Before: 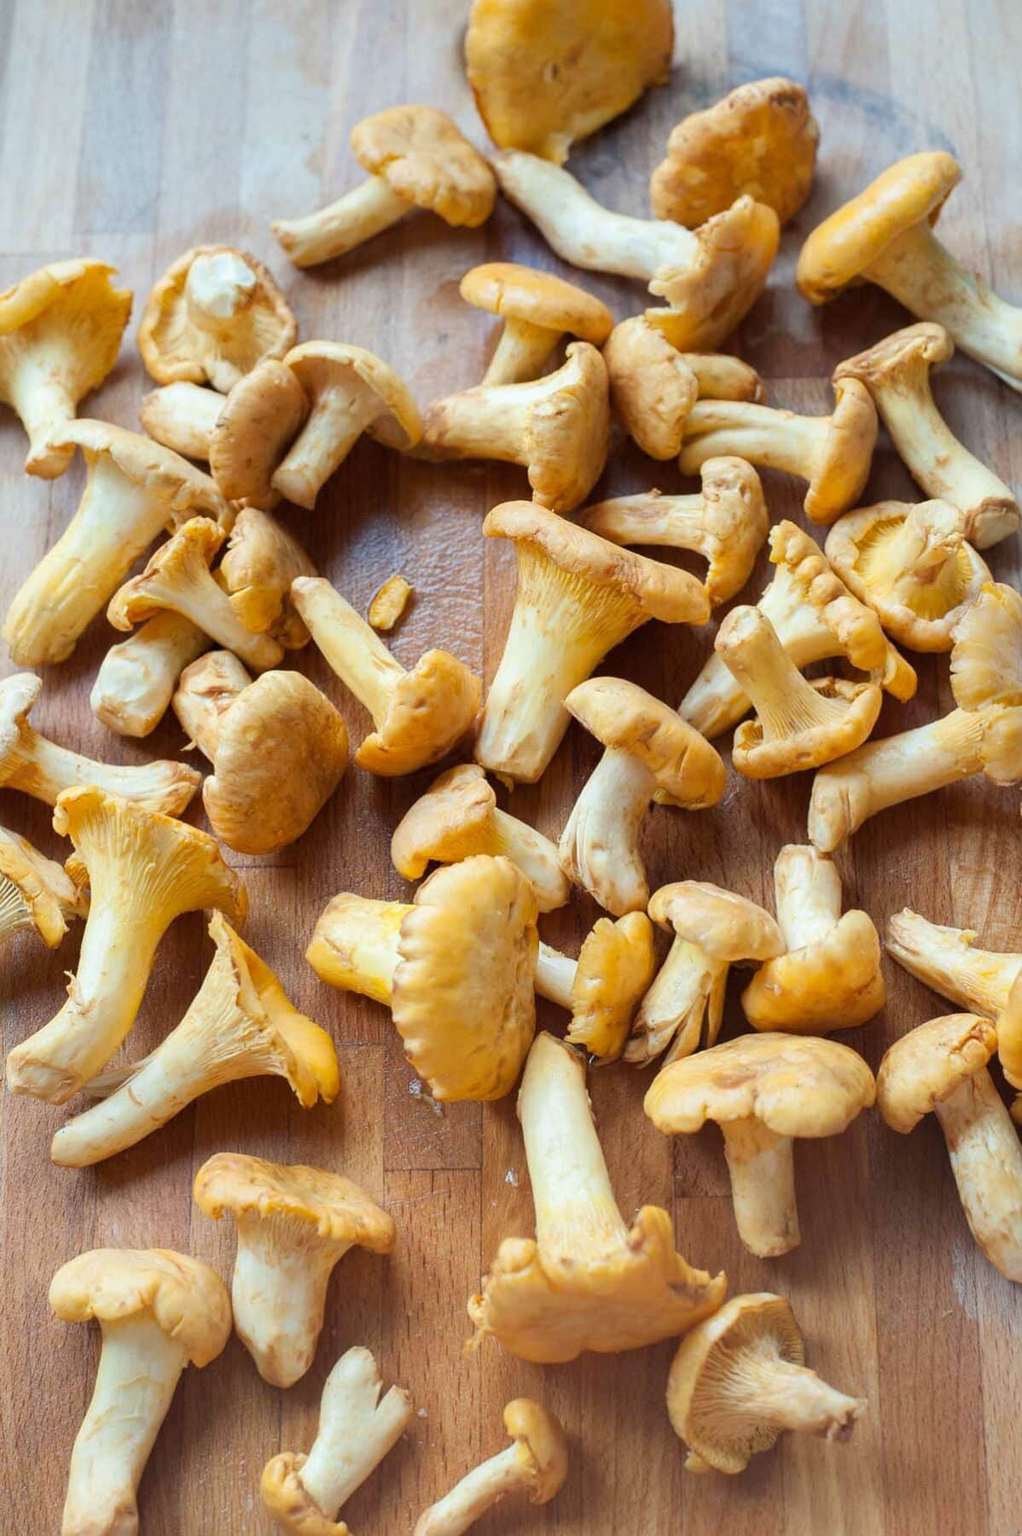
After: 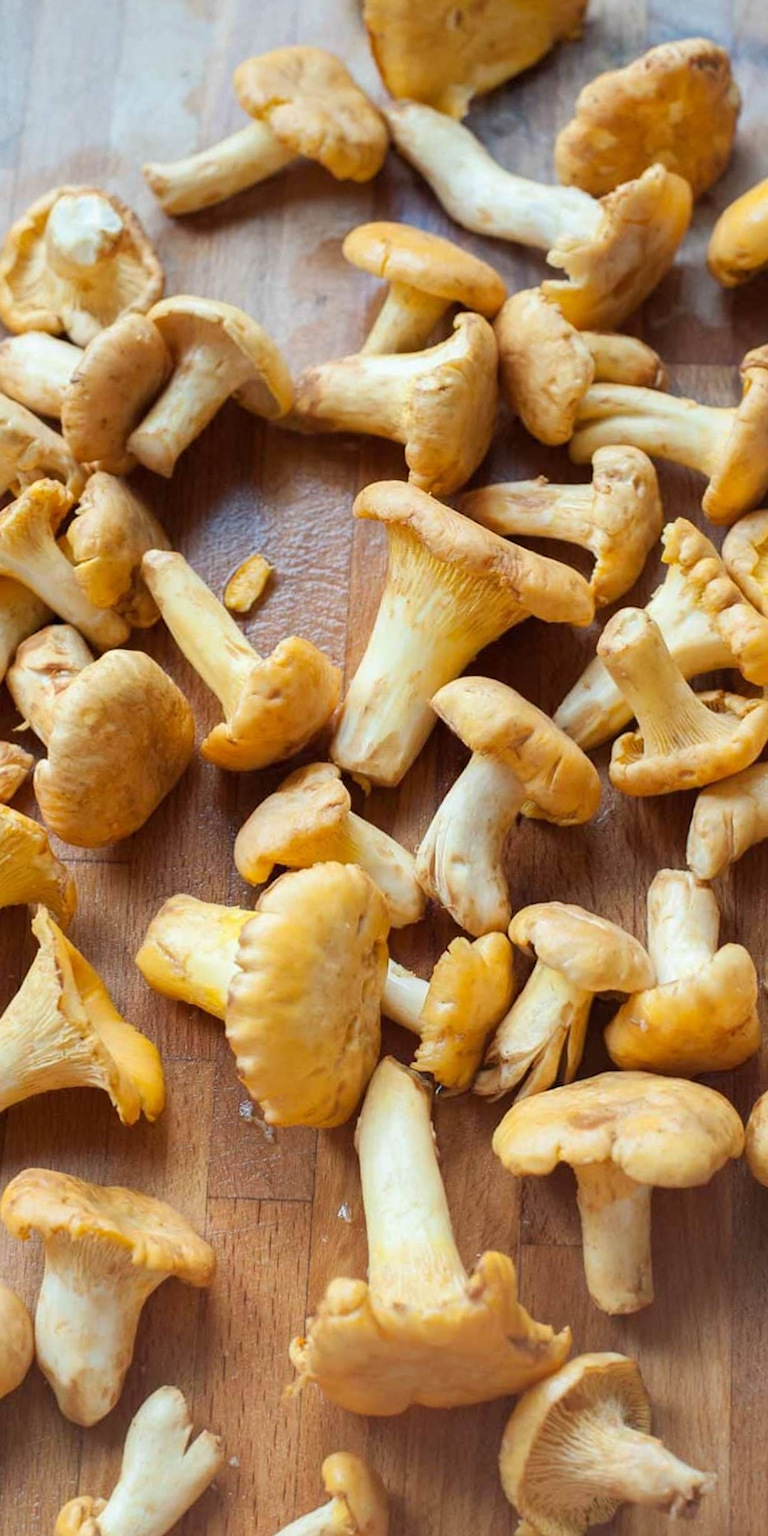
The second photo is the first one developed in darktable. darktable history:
crop and rotate: angle -3.2°, left 13.975%, top 0.016%, right 10.934%, bottom 0.084%
